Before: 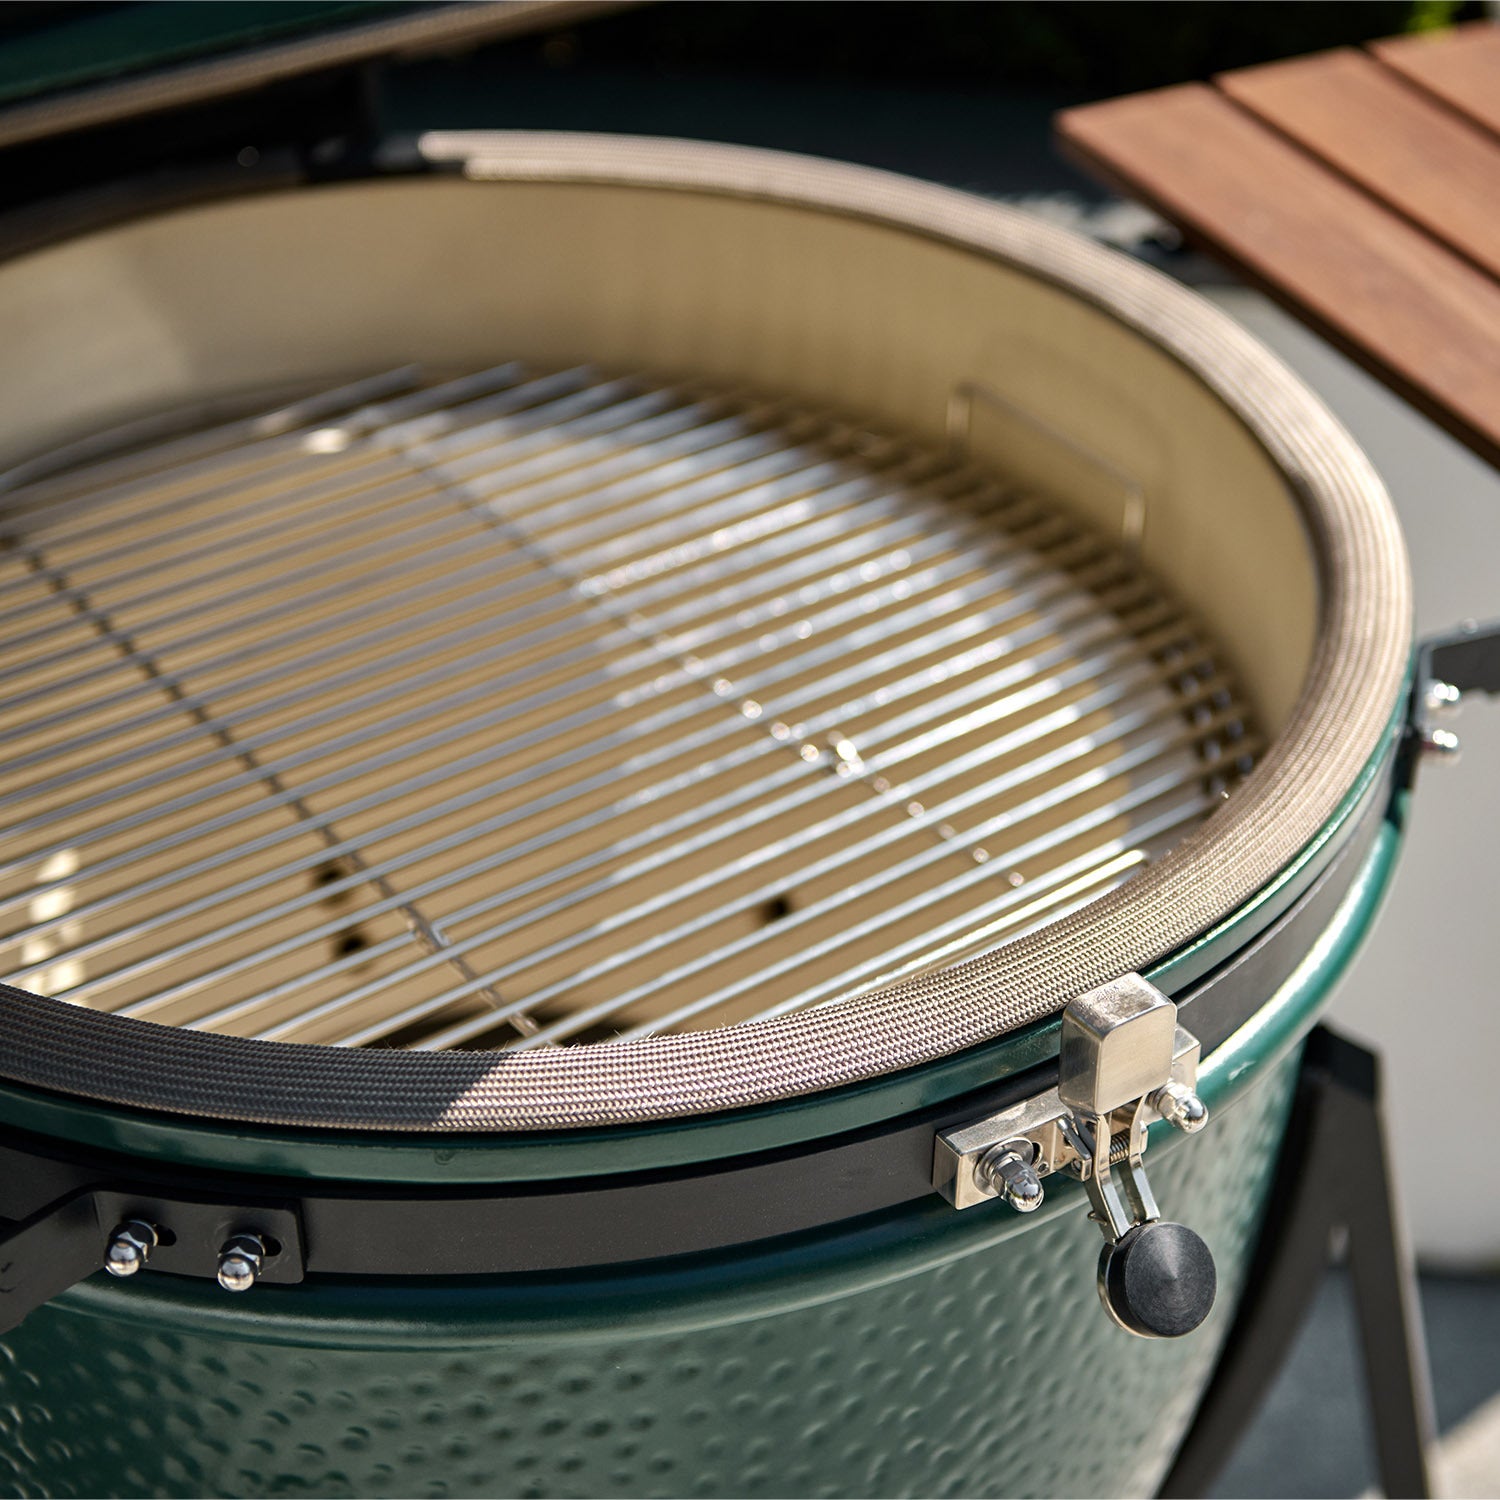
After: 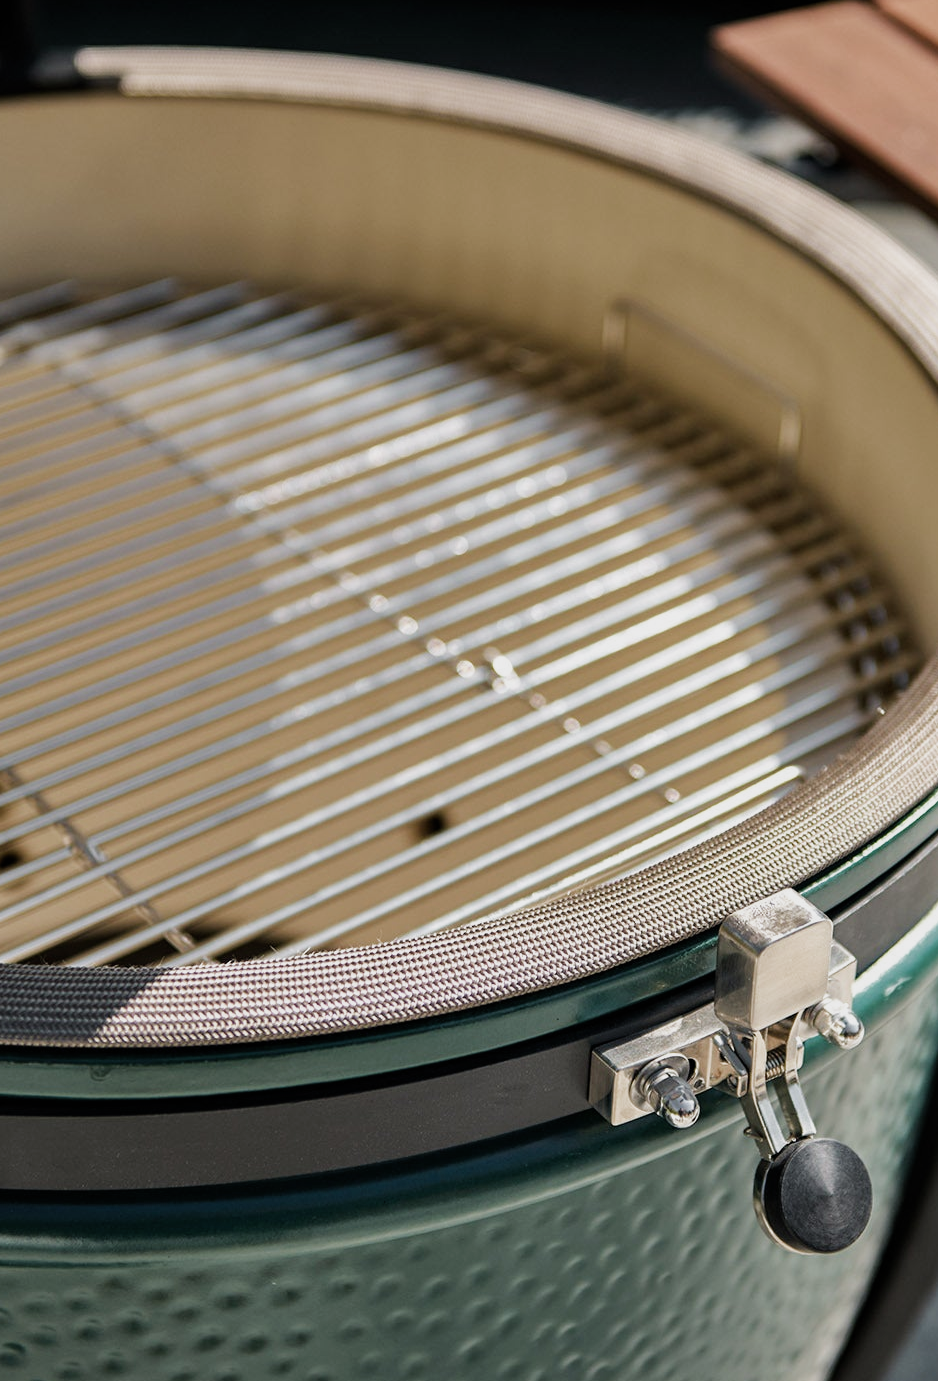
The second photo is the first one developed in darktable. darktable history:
filmic rgb: black relative exposure -11.33 EV, white relative exposure 3.22 EV, hardness 6.8, color science v4 (2020)
crop and rotate: left 22.991%, top 5.622%, right 14.426%, bottom 2.267%
